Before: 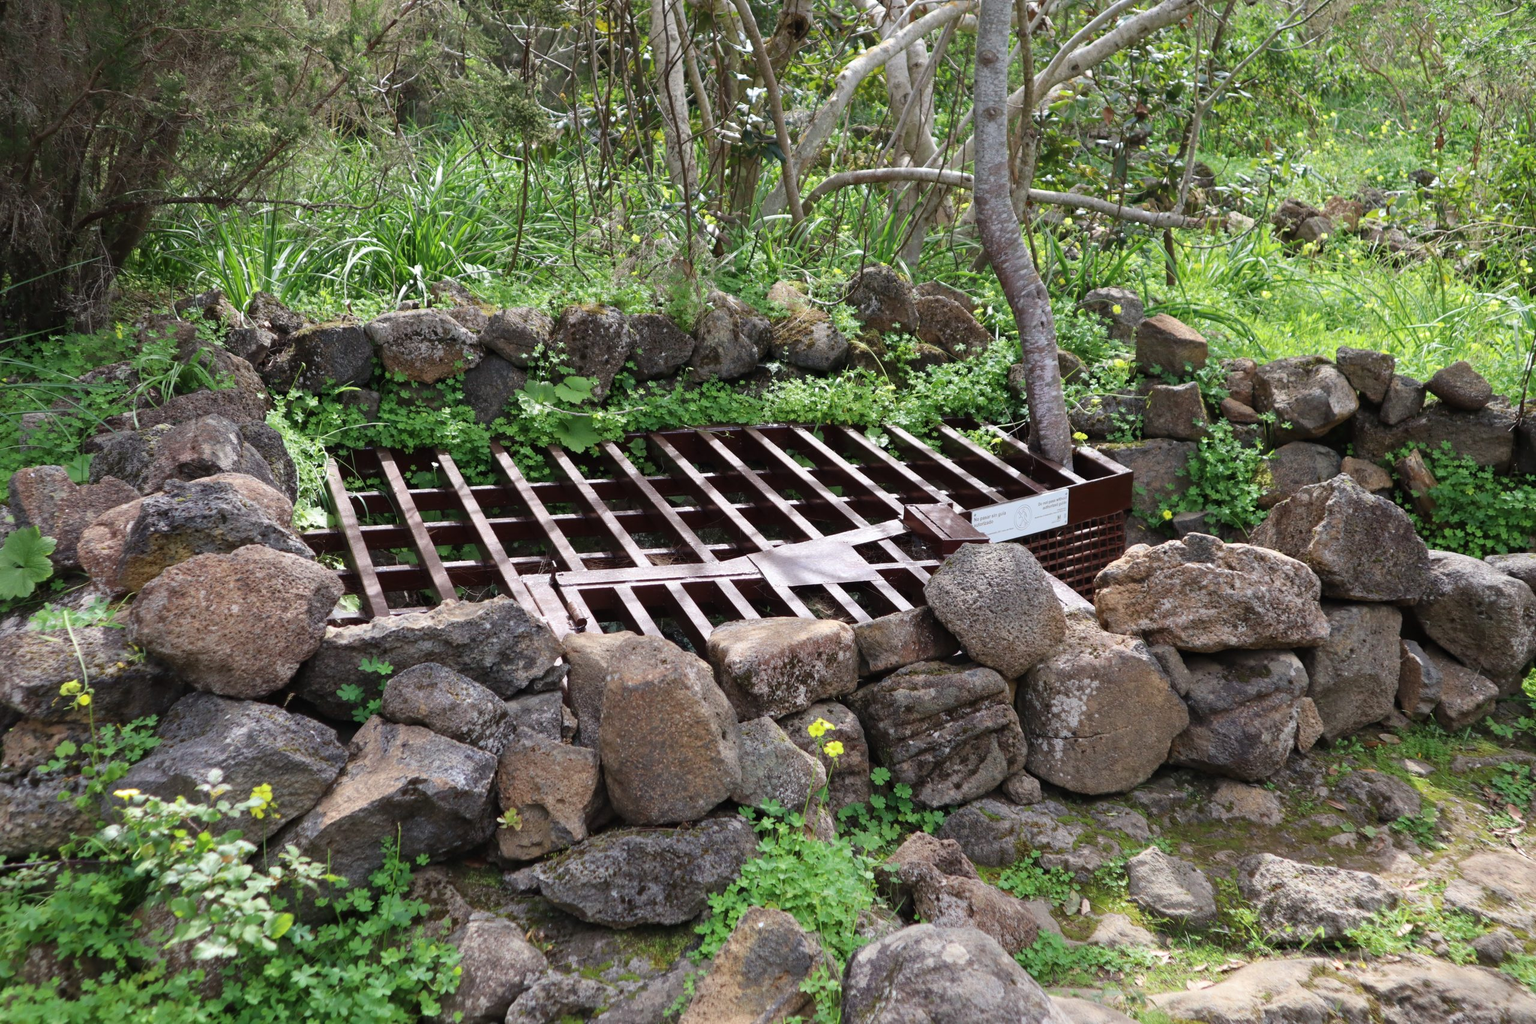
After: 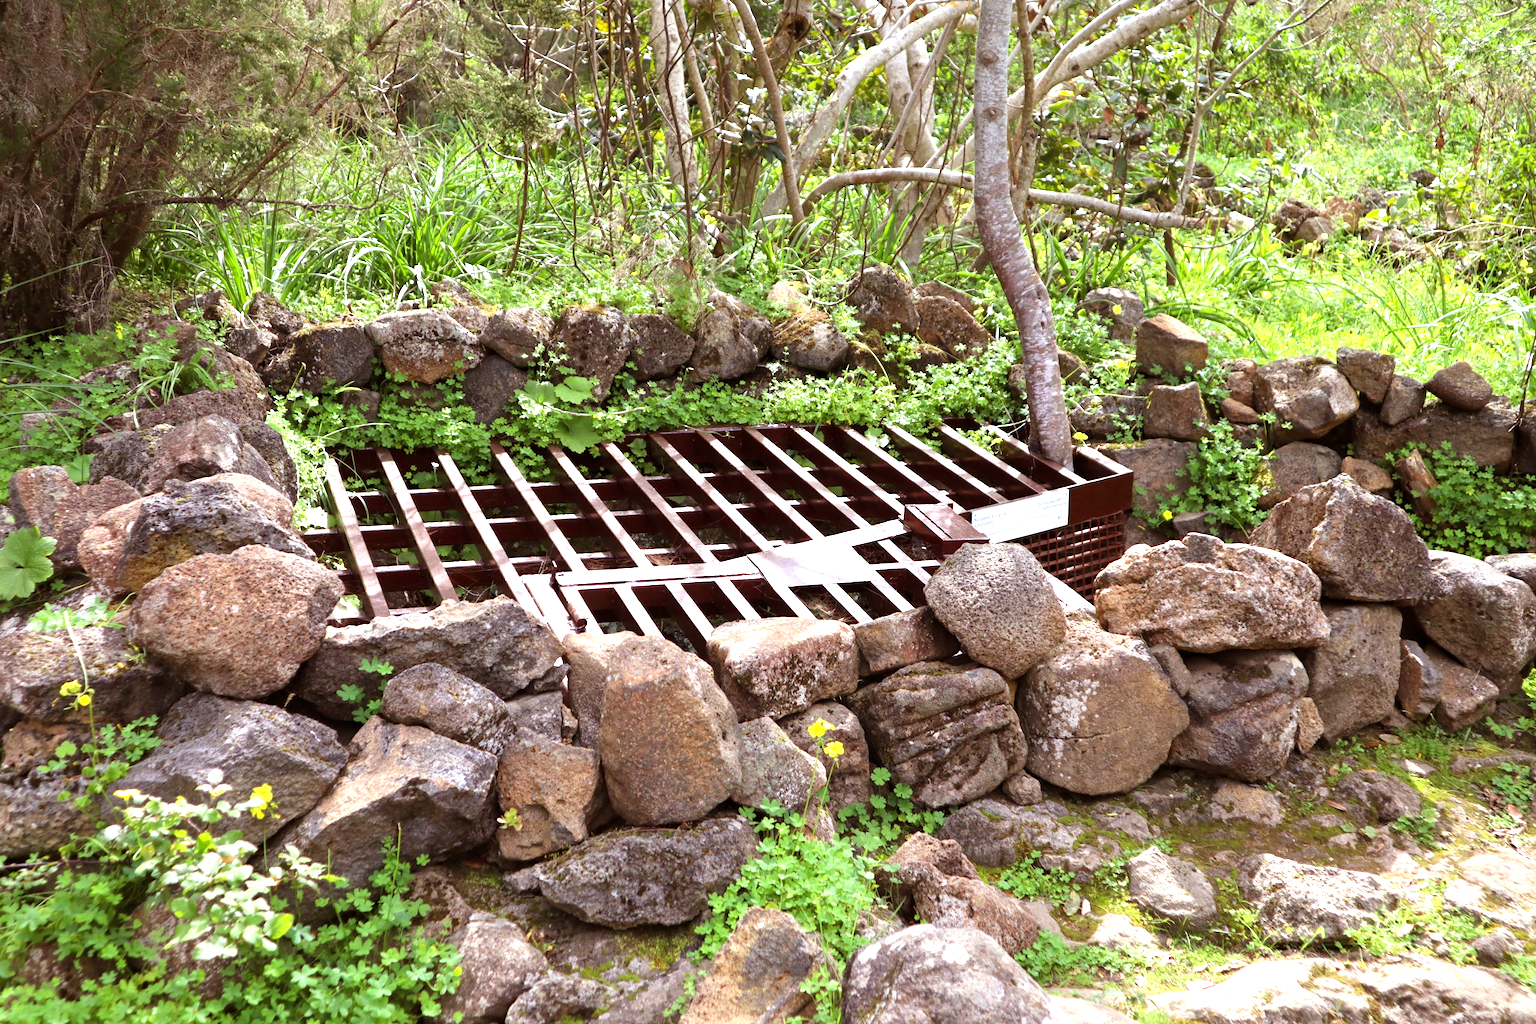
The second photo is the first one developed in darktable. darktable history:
rgb levels: mode RGB, independent channels, levels [[0, 0.5, 1], [0, 0.521, 1], [0, 0.536, 1]]
exposure: black level correction 0.001, exposure 1 EV, compensate highlight preservation false
